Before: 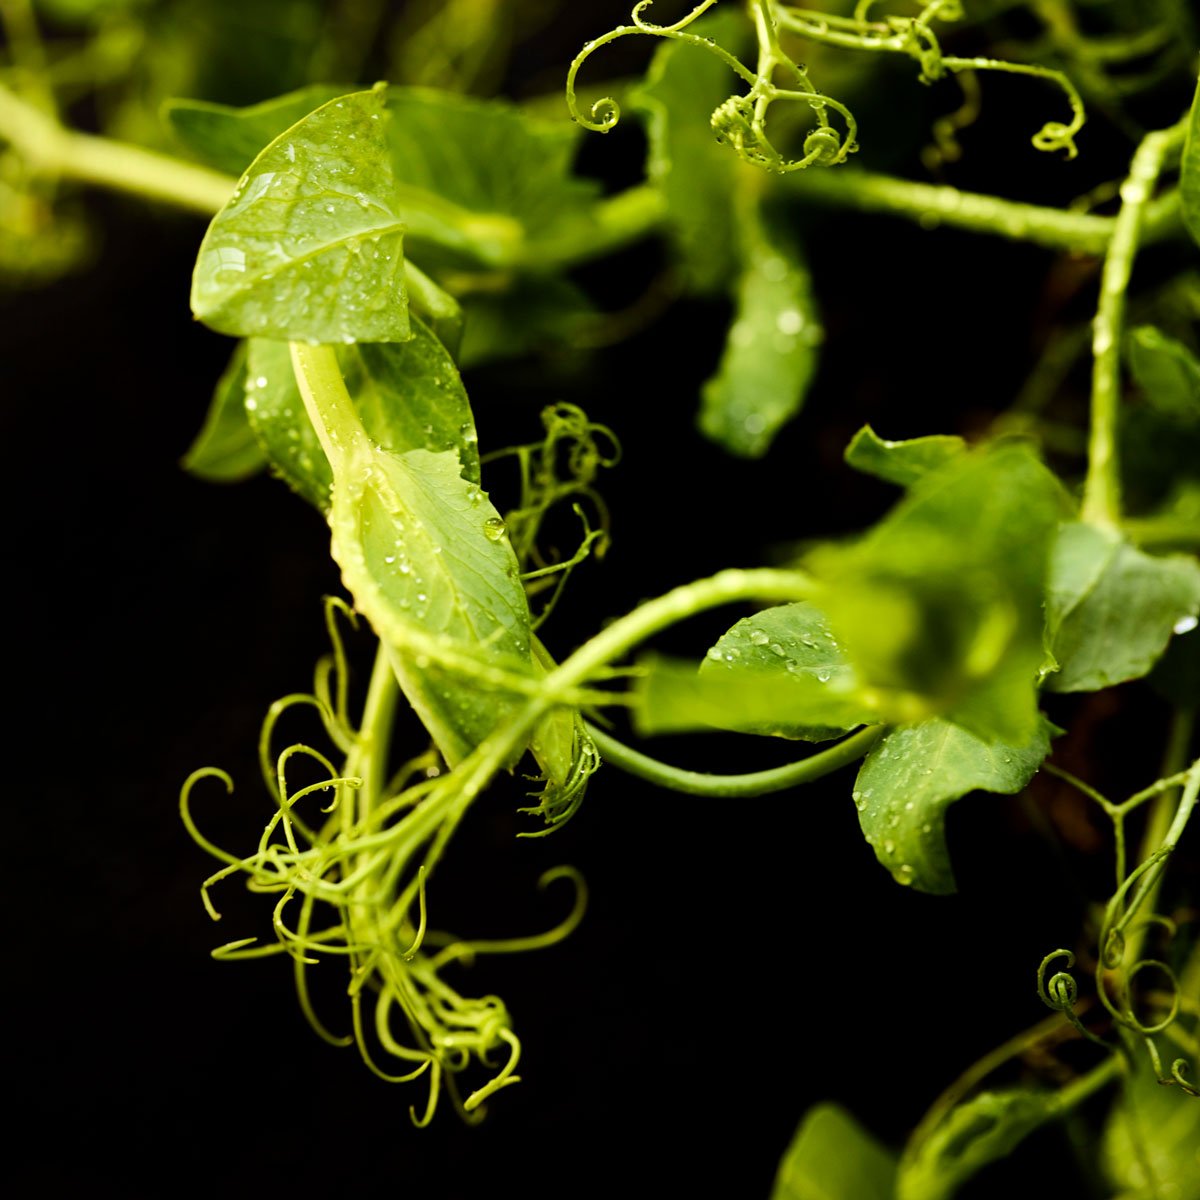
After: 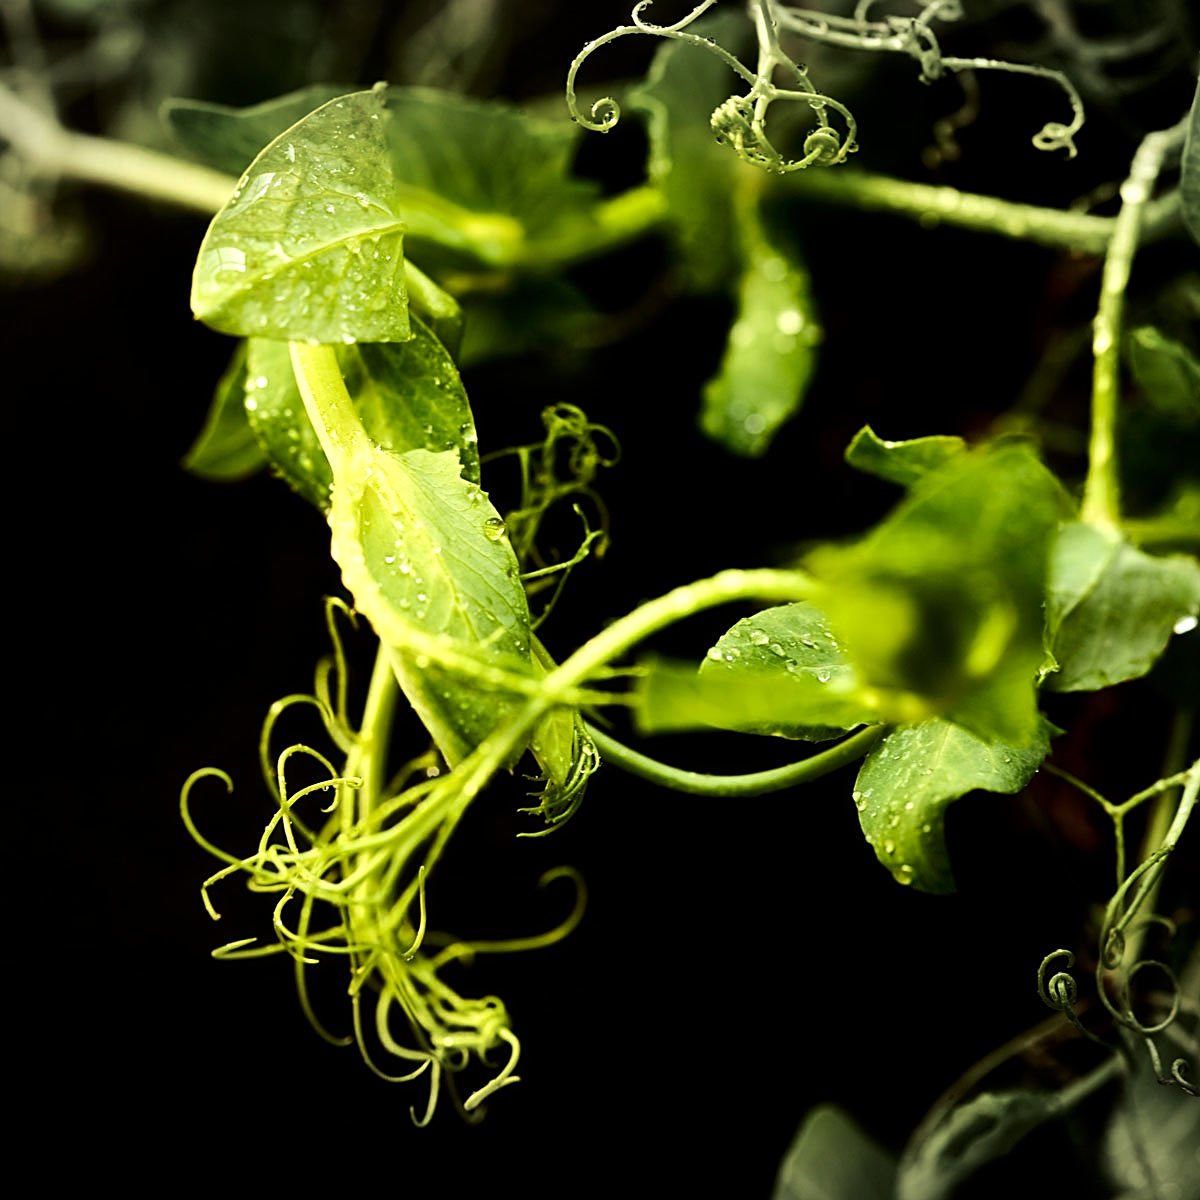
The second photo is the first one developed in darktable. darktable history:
sharpen: on, module defaults
haze removal: strength -0.09, adaptive false
contrast brightness saturation: brightness -0.09
vignetting: fall-off start 100%, brightness -0.282, width/height ratio 1.31
tone equalizer: -8 EV -0.417 EV, -7 EV -0.389 EV, -6 EV -0.333 EV, -5 EV -0.222 EV, -3 EV 0.222 EV, -2 EV 0.333 EV, -1 EV 0.389 EV, +0 EV 0.417 EV, edges refinement/feathering 500, mask exposure compensation -1.57 EV, preserve details no
